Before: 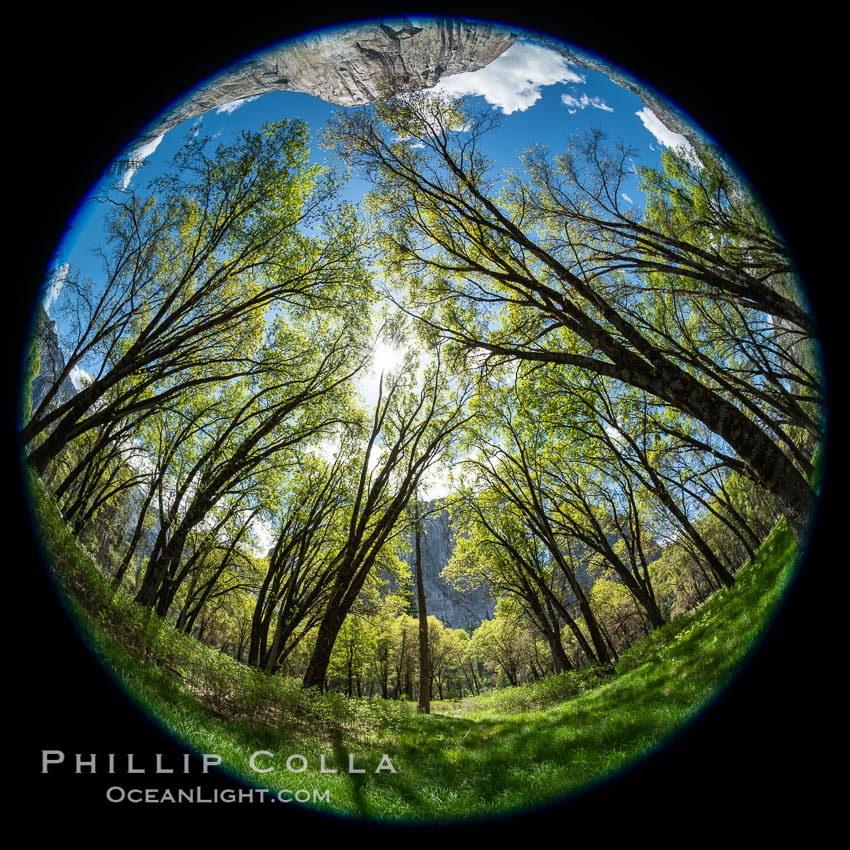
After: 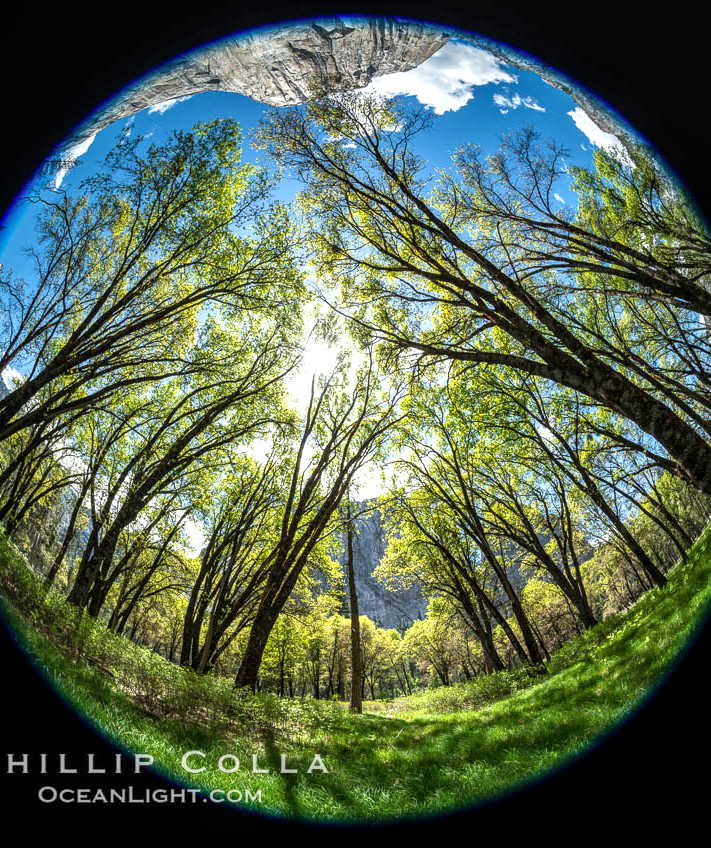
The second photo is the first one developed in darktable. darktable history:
local contrast: on, module defaults
crop: left 8.026%, right 7.374%
exposure: exposure 0.485 EV, compensate highlight preservation false
